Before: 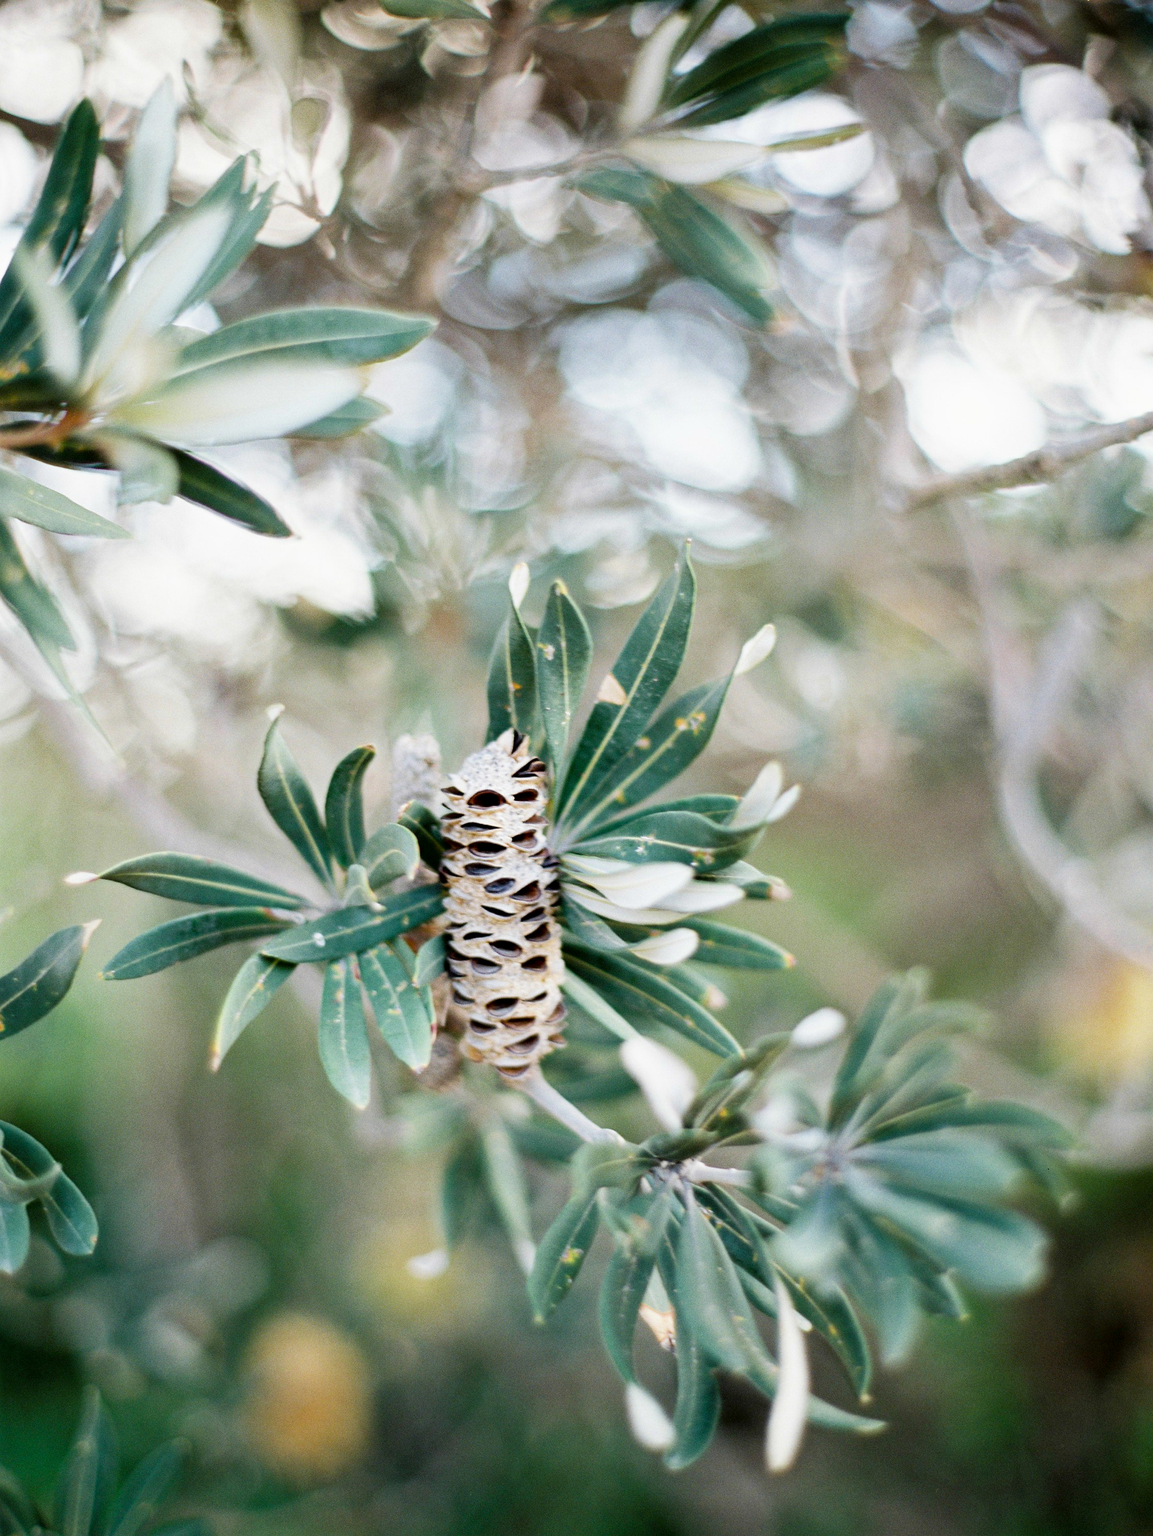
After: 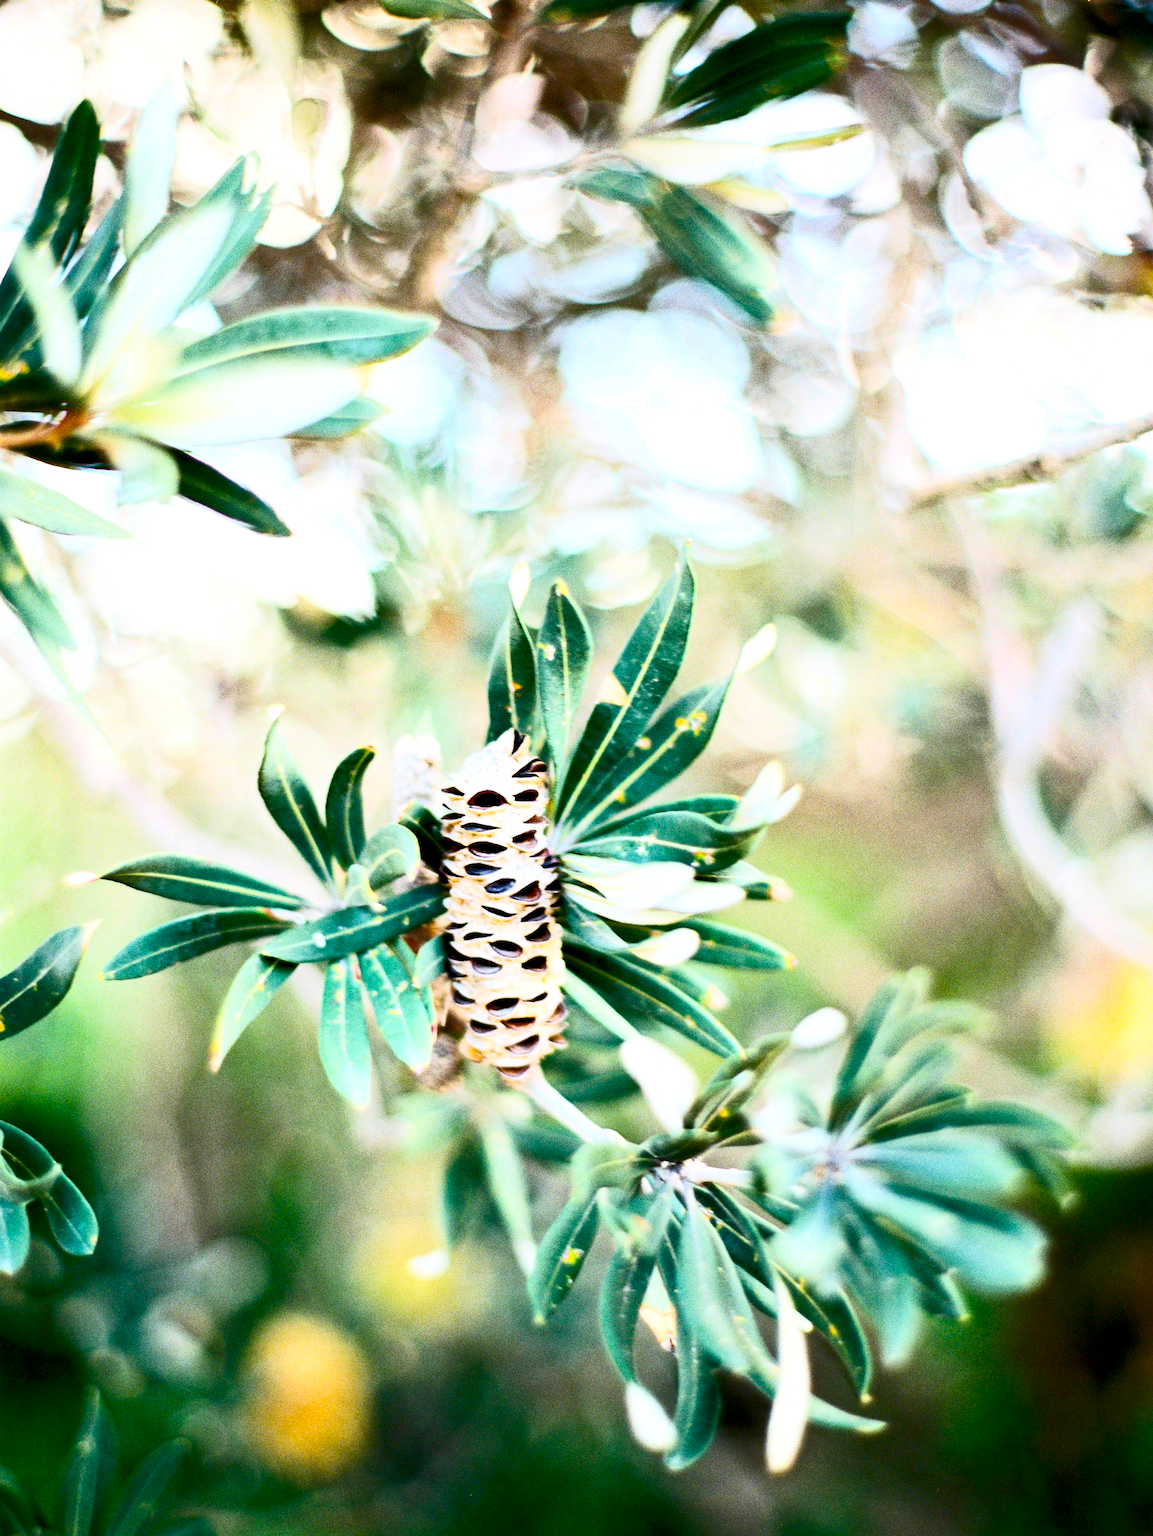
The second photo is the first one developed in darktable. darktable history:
tone curve: curves: ch0 [(0, 0) (0.003, 0.005) (0.011, 0.019) (0.025, 0.04) (0.044, 0.064) (0.069, 0.095) (0.1, 0.129) (0.136, 0.169) (0.177, 0.207) (0.224, 0.247) (0.277, 0.298) (0.335, 0.354) (0.399, 0.416) (0.468, 0.478) (0.543, 0.553) (0.623, 0.634) (0.709, 0.709) (0.801, 0.817) (0.898, 0.912) (1, 1)], color space Lab, independent channels, preserve colors none
color balance rgb: shadows lift › luminance -10.309%, global offset › luminance -0.507%, linear chroma grading › shadows 9.824%, linear chroma grading › highlights 9.439%, linear chroma grading › global chroma 14.491%, linear chroma grading › mid-tones 14.793%, perceptual saturation grading › global saturation 0.401%, perceptual brilliance grading › global brilliance 10.885%
contrast brightness saturation: contrast 0.4, brightness 0.052, saturation 0.257
